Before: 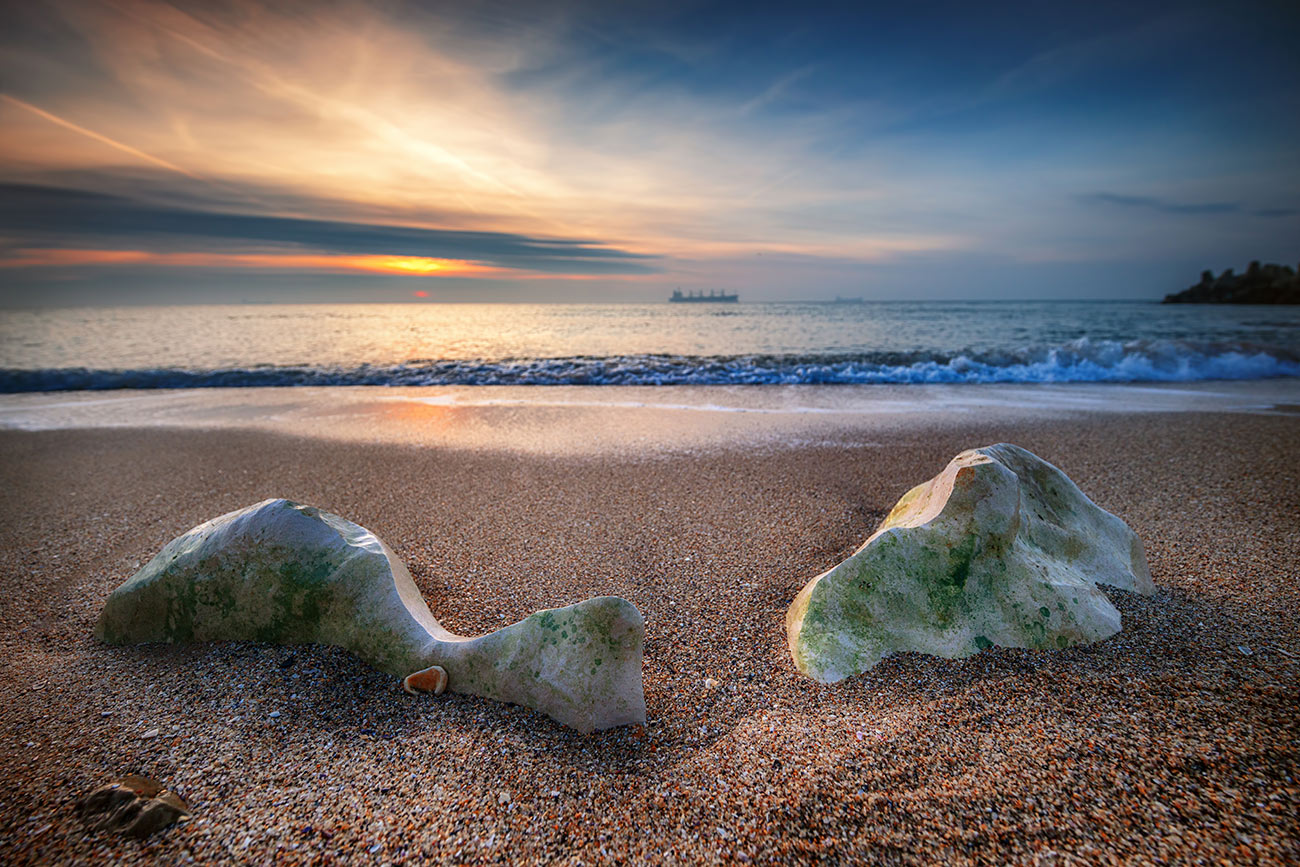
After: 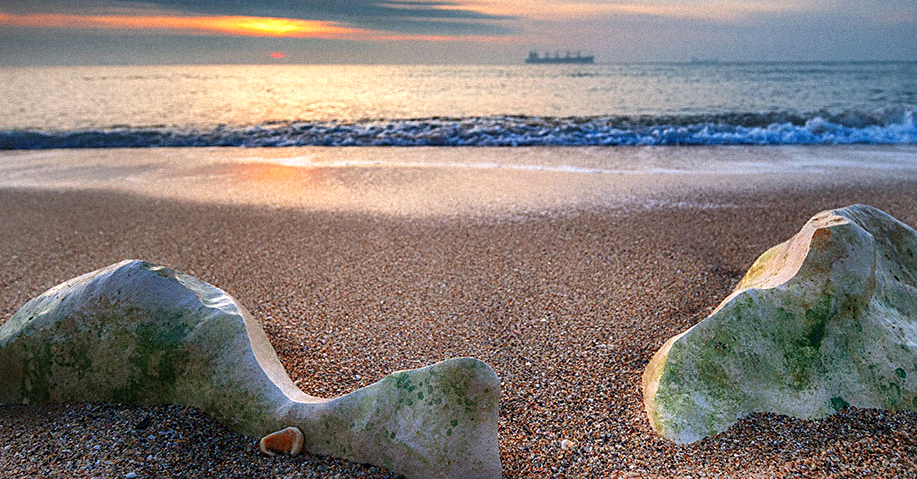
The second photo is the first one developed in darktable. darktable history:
crop: left 11.123%, top 27.61%, right 18.3%, bottom 17.034%
sharpen: amount 0.2
exposure: exposure 0.217 EV, compensate highlight preservation false
grain: mid-tones bias 0%
